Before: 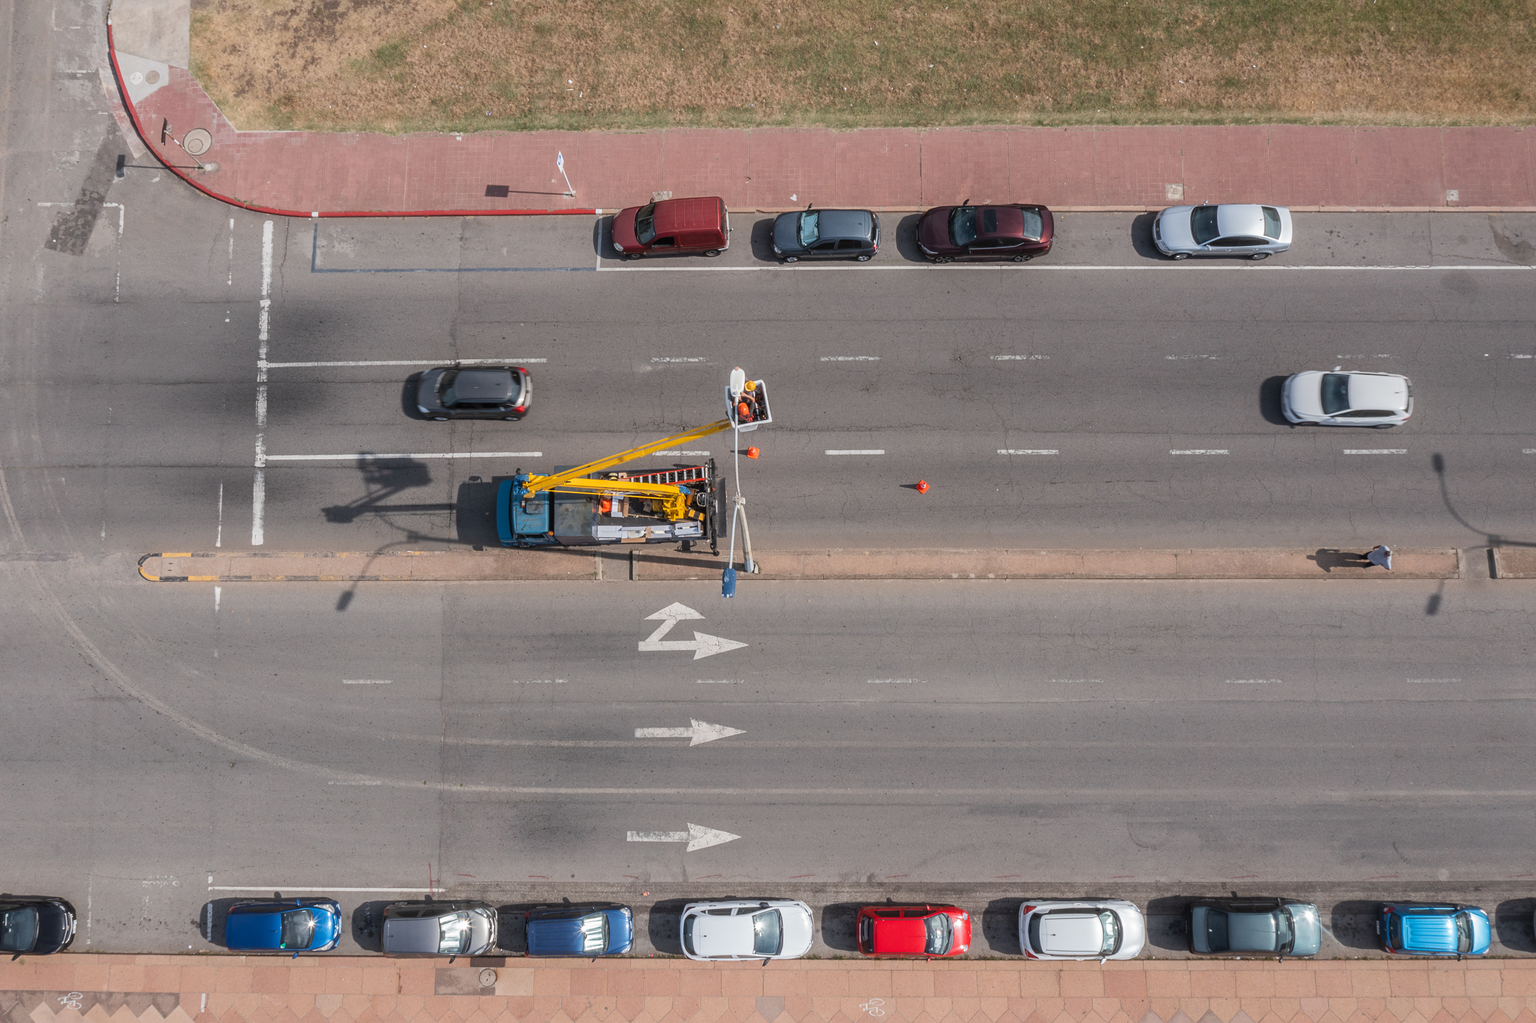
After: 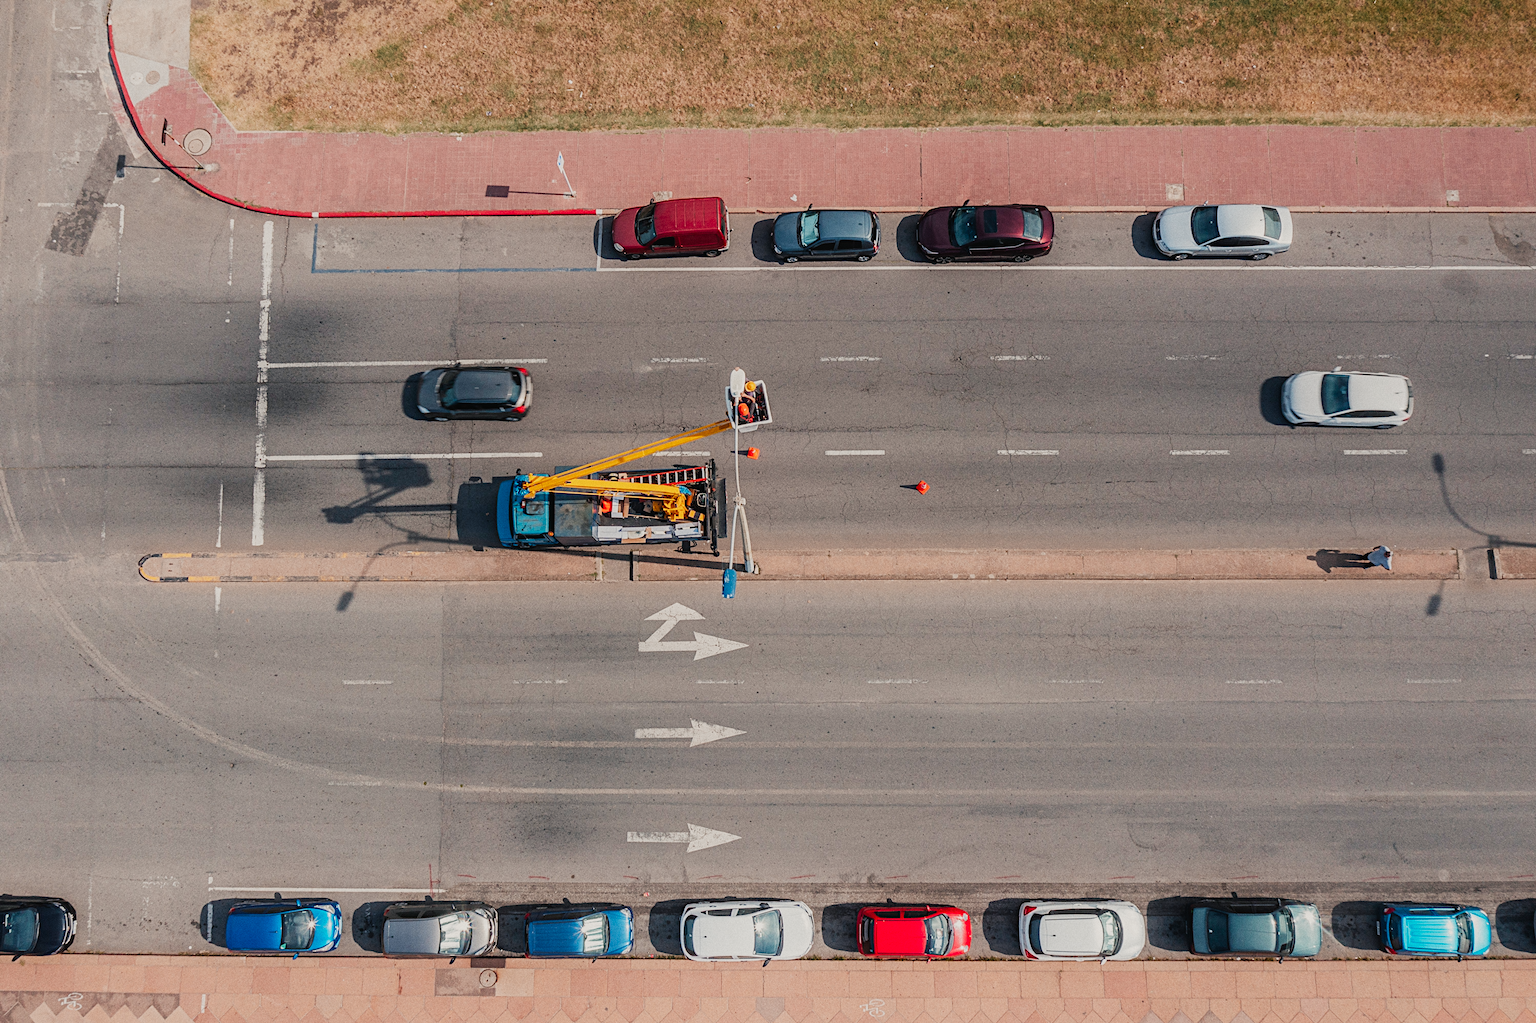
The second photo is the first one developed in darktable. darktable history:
contrast equalizer "negative clarity": octaves 7, y [[0.6 ×6], [0.55 ×6], [0 ×6], [0 ×6], [0 ×6]], mix -0.3
color equalizer "creative | pacific": saturation › orange 1.03, saturation › yellow 0.883, saturation › green 0.883, saturation › blue 1.08, saturation › magenta 1.05, hue › orange -4.88, hue › green 8.78, brightness › red 1.06, brightness › orange 1.08, brightness › yellow 0.916, brightness › green 0.916, brightness › cyan 1.04, brightness › blue 1.12, brightness › magenta 1.07 | blend: blend mode normal, opacity 100%; mask: uniform (no mask)
diffuse or sharpen "_builtin_sharpen demosaicing | AA filter": edge sensitivity 1, 1st order anisotropy 100%, 2nd order anisotropy 100%, 3rd order anisotropy 100%, 4th order anisotropy 100%, 1st order speed -25%, 2nd order speed -25%, 3rd order speed -25%, 4th order speed -25%
diffuse or sharpen "bloom 20%": radius span 32, 1st order speed 50%, 2nd order speed 50%, 3rd order speed 50%, 4th order speed 50% | blend: blend mode normal, opacity 20%; mask: uniform (no mask)
exposure "auto exposure": compensate highlight preservation false
grain "film": coarseness 0.09 ISO
rgb primaries "creative | pacific": red hue -0.042, red purity 1.1, green hue 0.047, green purity 1.12, blue hue -0.089, blue purity 0.937
sigmoid: contrast 1.7, skew -0.2, preserve hue 0%, red attenuation 0.1, red rotation 0.035, green attenuation 0.1, green rotation -0.017, blue attenuation 0.15, blue rotation -0.052, base primaries Rec2020
color balance rgb "creative | pacific film": shadows lift › chroma 2%, shadows lift › hue 219.6°, power › hue 313.2°, highlights gain › chroma 3%, highlights gain › hue 75.6°, global offset › luminance 0.5%, perceptual saturation grading › global saturation 15.33%, perceptual saturation grading › highlights -19.33%, perceptual saturation grading › shadows 20%, global vibrance 20%
